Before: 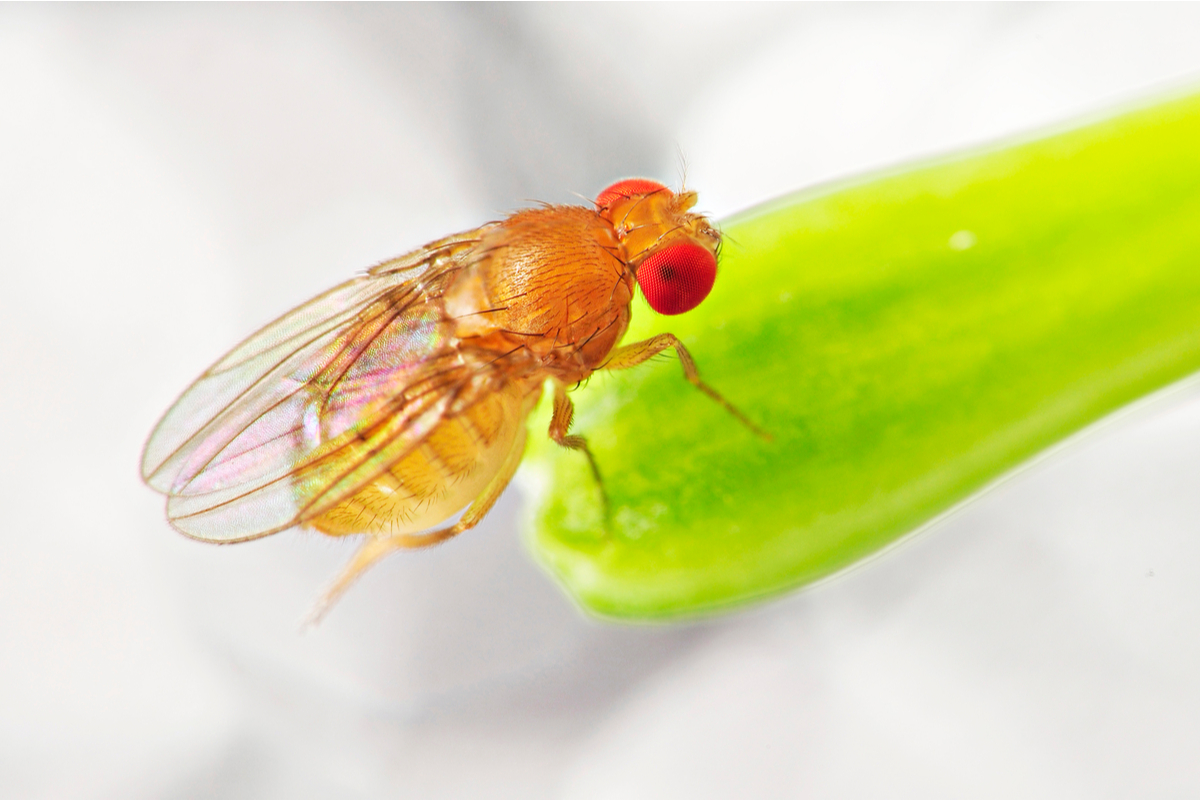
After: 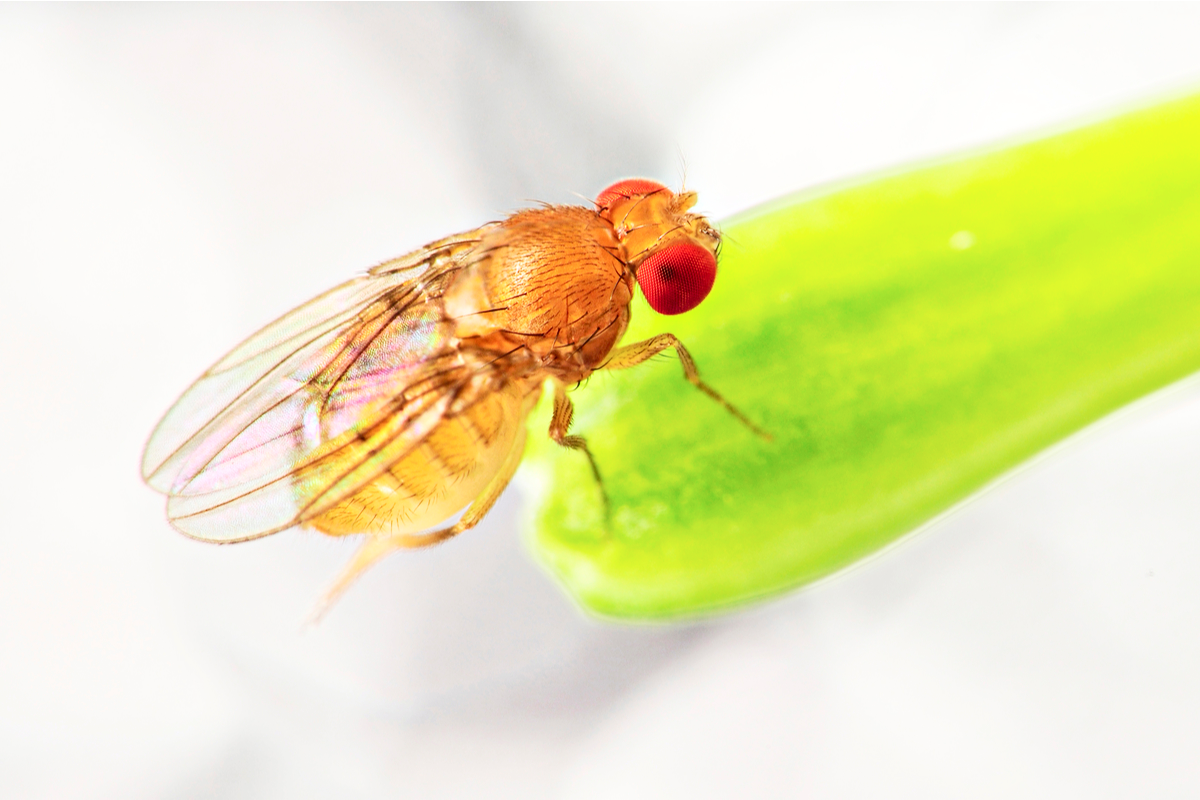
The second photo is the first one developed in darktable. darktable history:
contrast brightness saturation: contrast 0.28
local contrast: detail 110%
tone equalizer: on, module defaults
